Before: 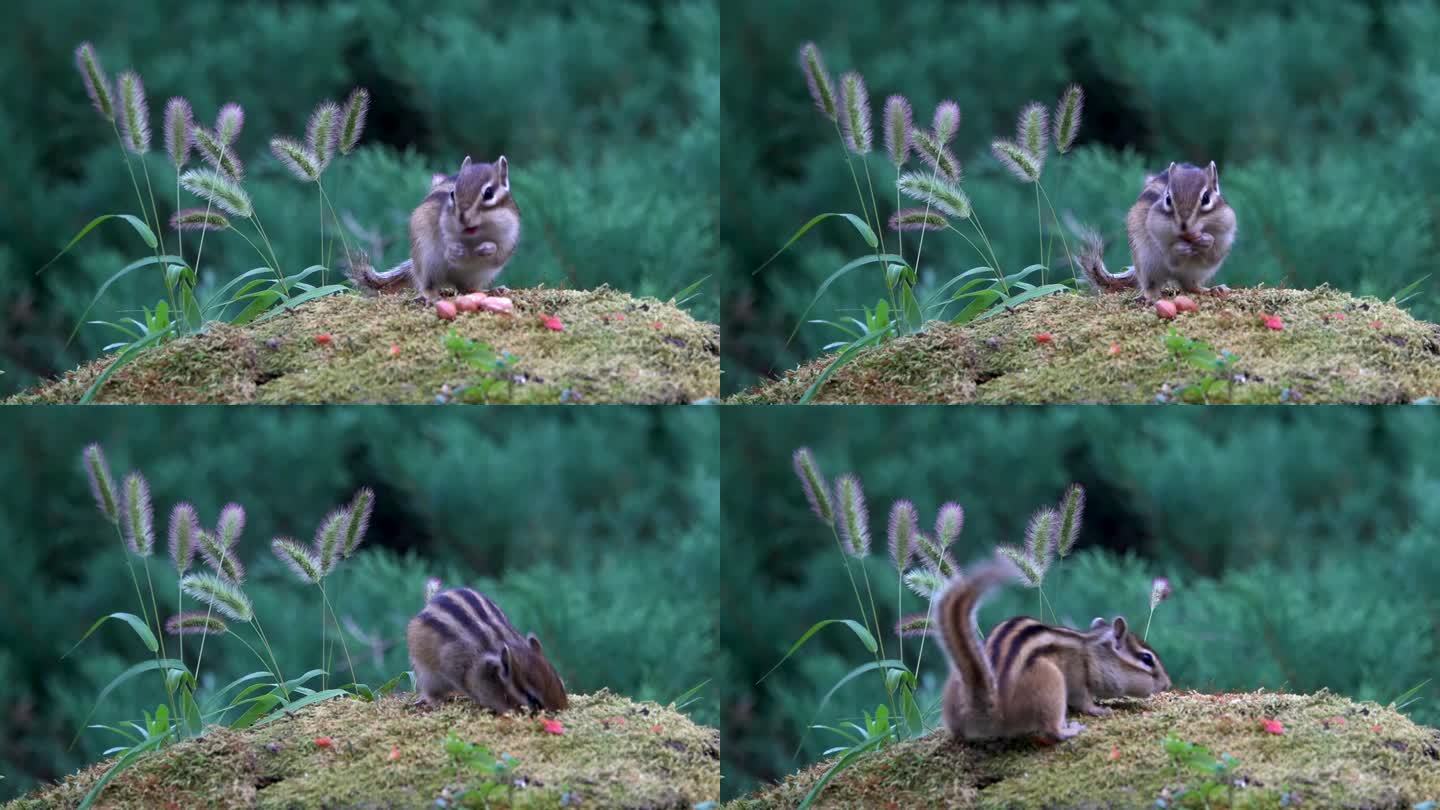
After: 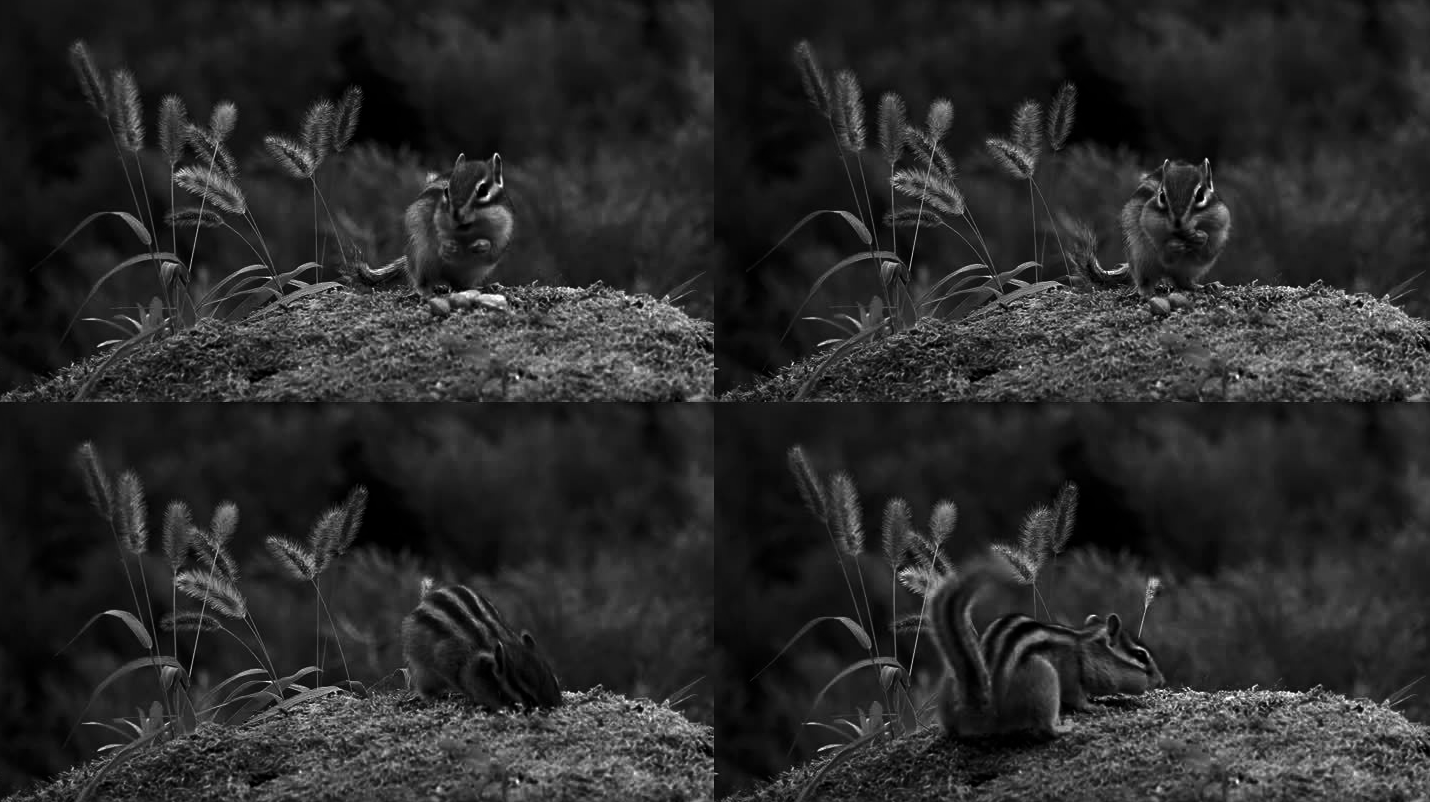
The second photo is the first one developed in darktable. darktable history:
monochrome: on, module defaults
crop: left 0.434%, top 0.485%, right 0.244%, bottom 0.386%
contrast brightness saturation: brightness -0.52
sharpen: amount 0.2
